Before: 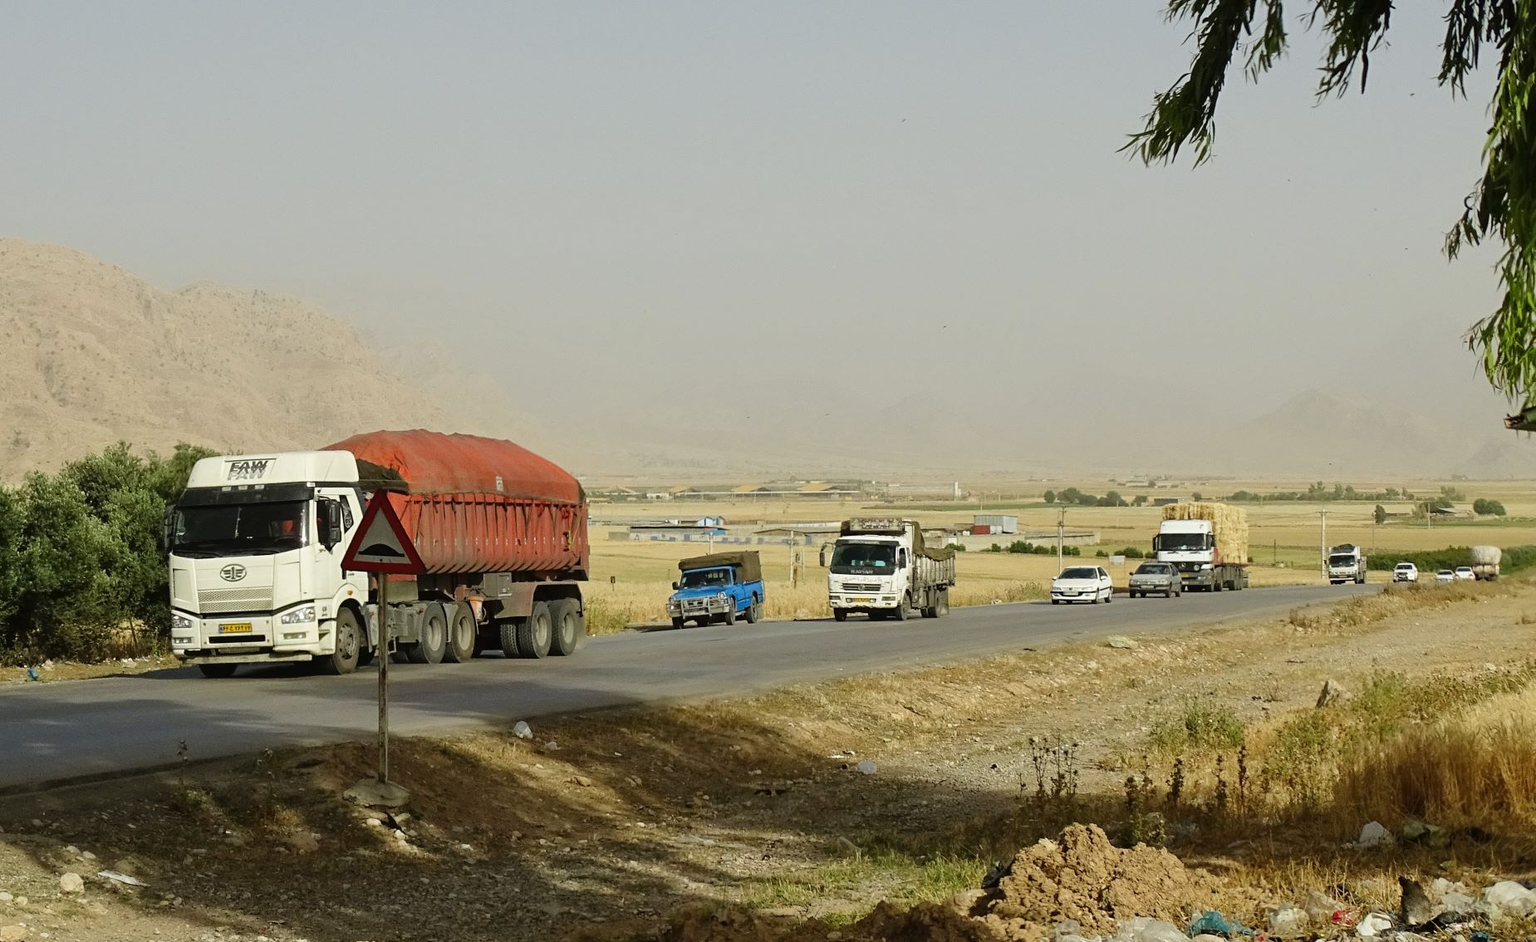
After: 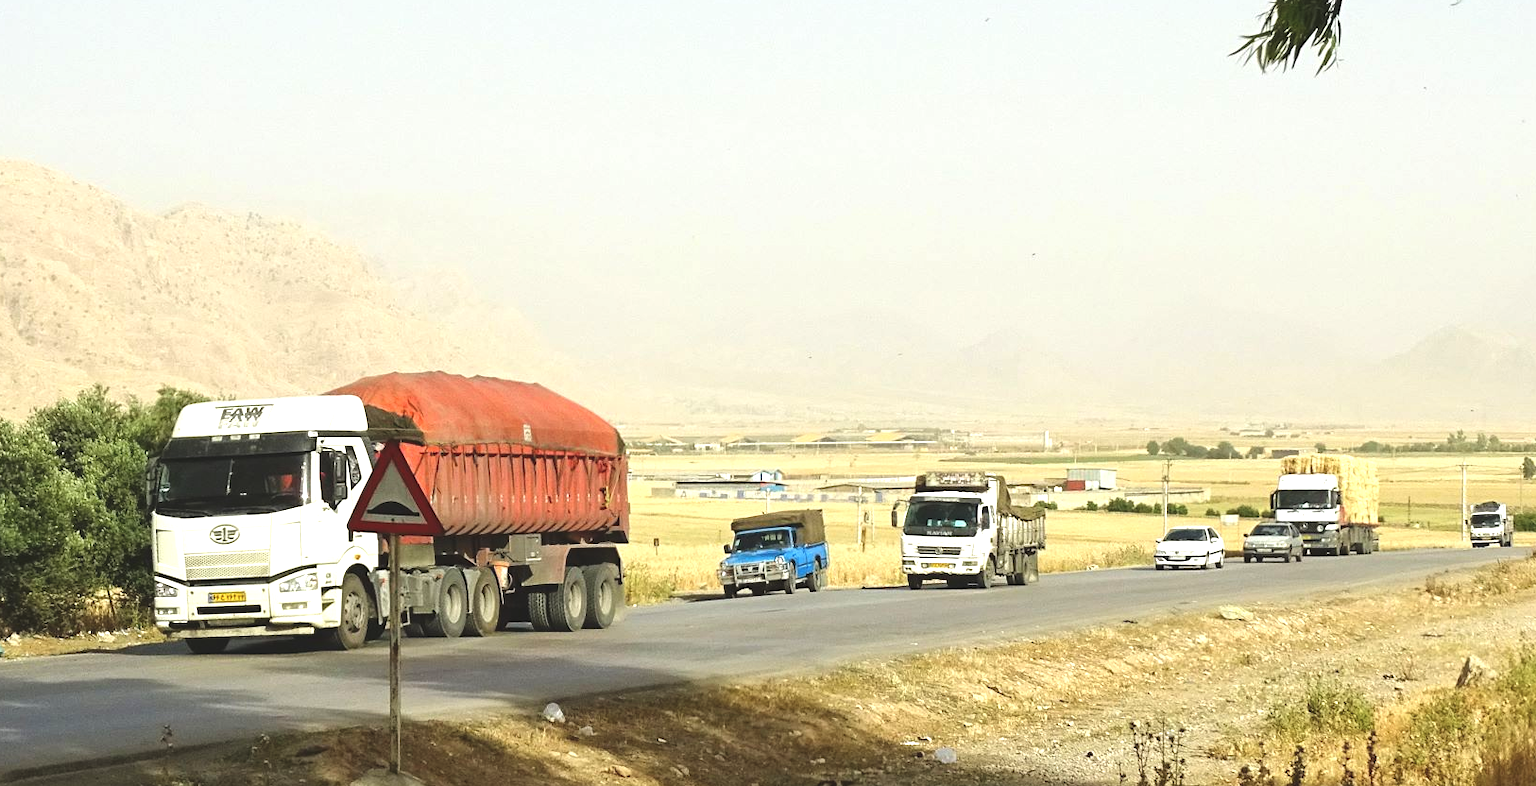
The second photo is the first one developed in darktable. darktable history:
crop and rotate: left 2.328%, top 10.984%, right 9.731%, bottom 15.531%
exposure: black level correction -0.005, exposure 1 EV, compensate exposure bias true, compensate highlight preservation false
